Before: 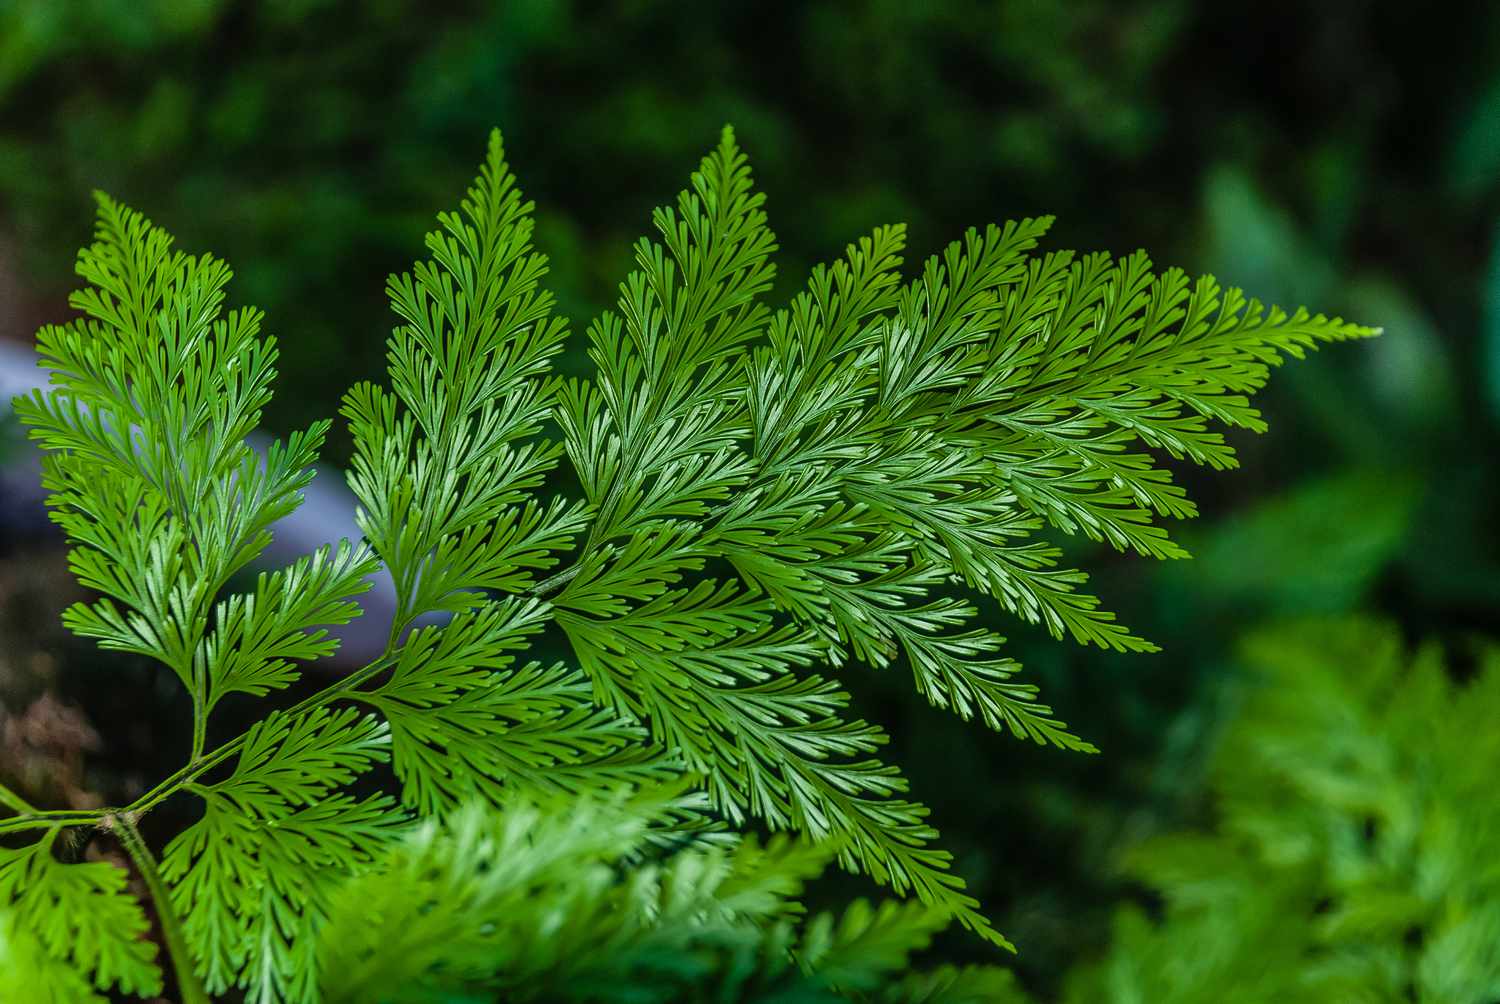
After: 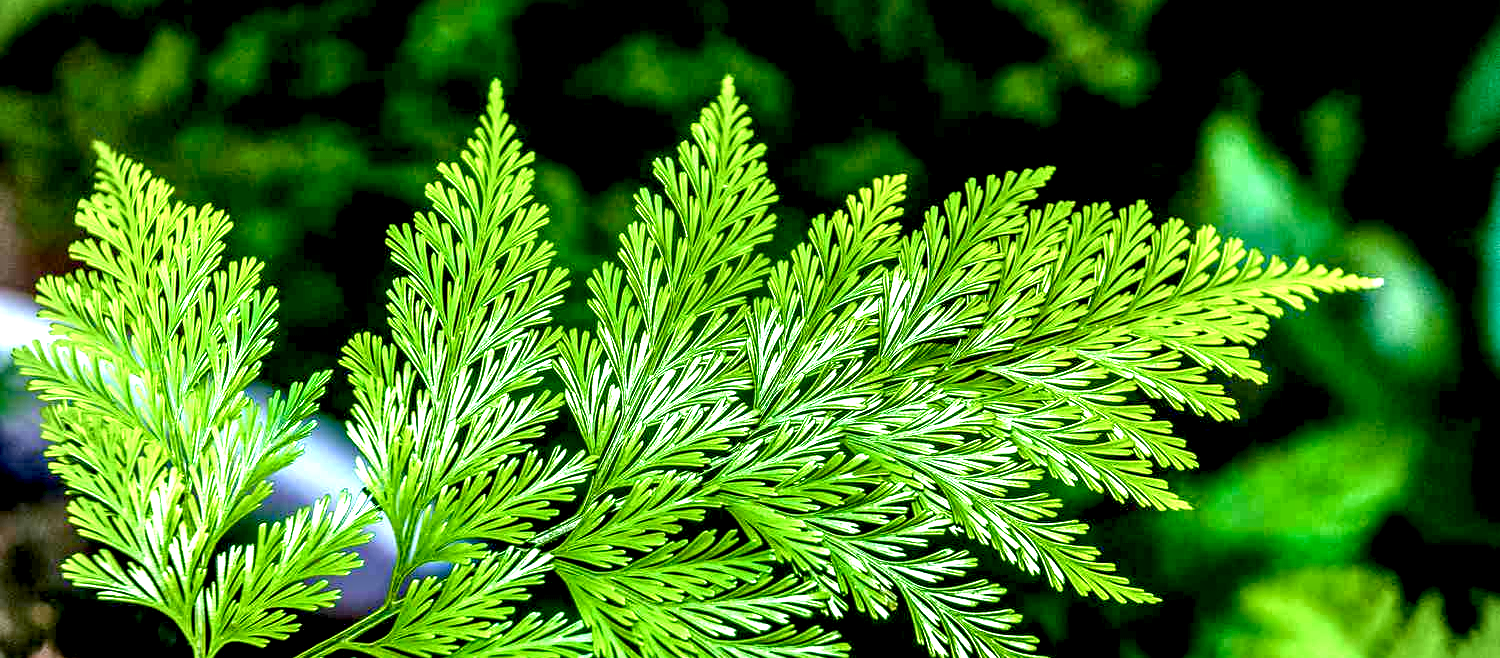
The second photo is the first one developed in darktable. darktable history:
crop and rotate: top 4.928%, bottom 29.478%
contrast equalizer: octaves 7, y [[0.509, 0.514, 0.523, 0.542, 0.578, 0.603], [0.5 ×6], [0.509, 0.514, 0.523, 0.542, 0.578, 0.603], [0.001, 0.002, 0.003, 0.005, 0.01, 0.013], [0.001, 0.002, 0.003, 0.005, 0.01, 0.013]], mix -0.299
local contrast: highlights 81%, shadows 57%, detail 174%, midtone range 0.608
vignetting: fall-off radius 60.79%, brightness -0.408, saturation -0.294
sharpen: amount 0.21
color balance rgb: linear chroma grading › global chroma 9.681%, perceptual saturation grading › global saturation -0.121%, perceptual saturation grading › highlights -18.699%, perceptual saturation grading › mid-tones 6.62%, perceptual saturation grading › shadows 27.493%, perceptual brilliance grading › highlights 8.535%, perceptual brilliance grading › mid-tones 3.687%, perceptual brilliance grading › shadows 1.622%, global vibrance 19.282%
exposure: black level correction 0.009, exposure 1.42 EV, compensate exposure bias true, compensate highlight preservation false
